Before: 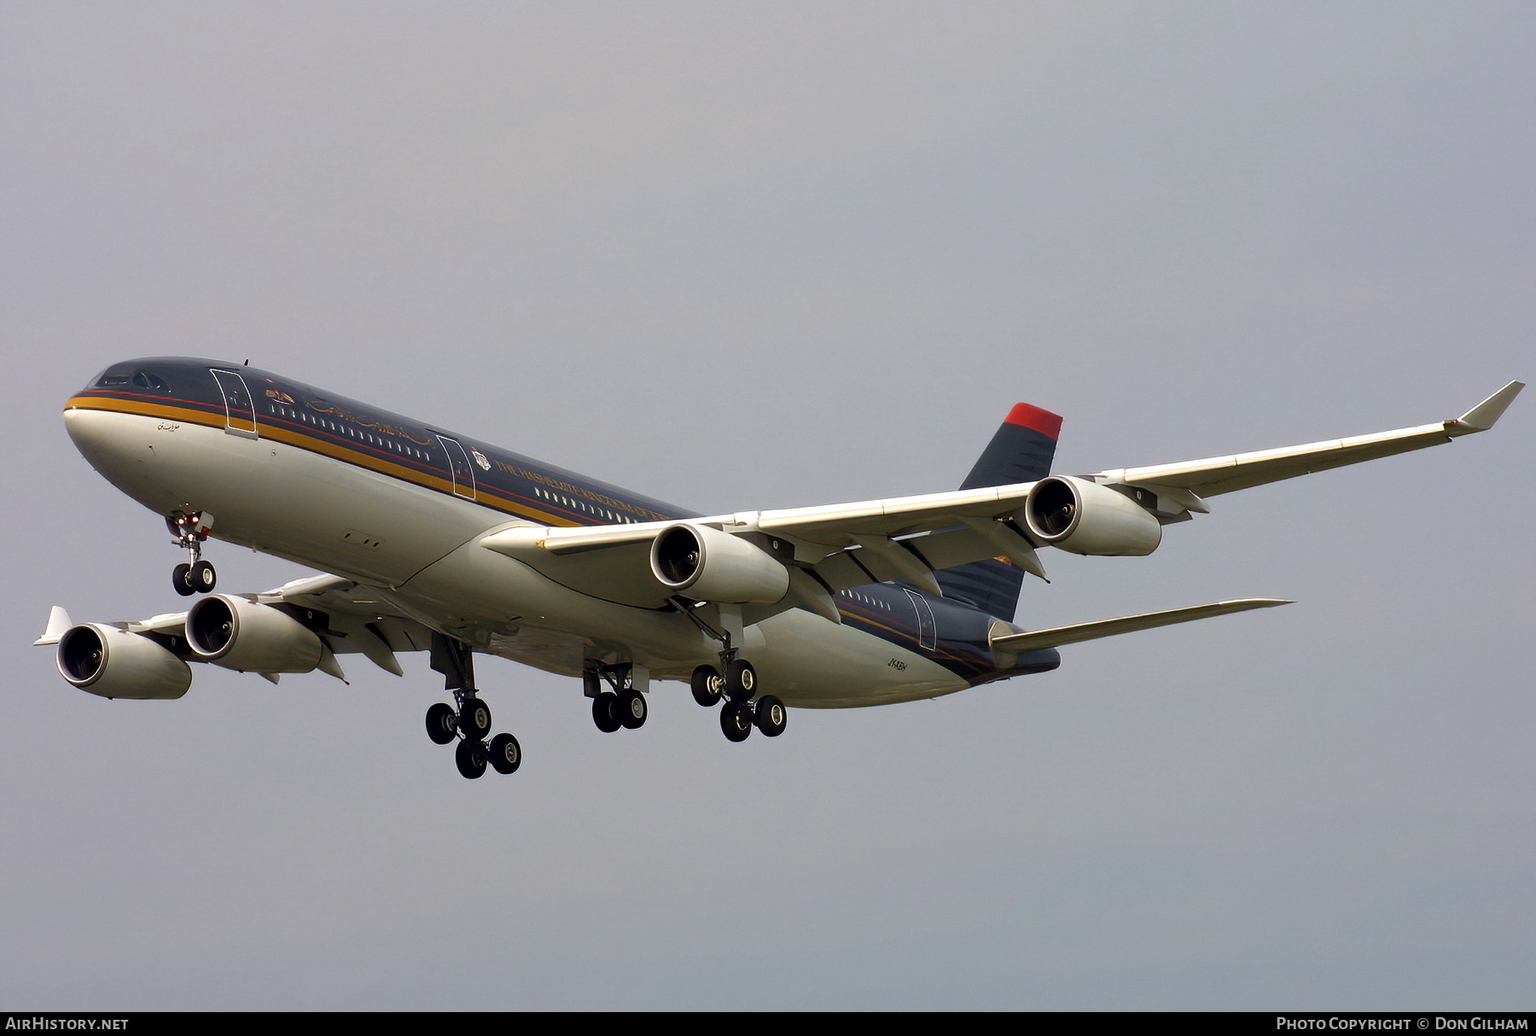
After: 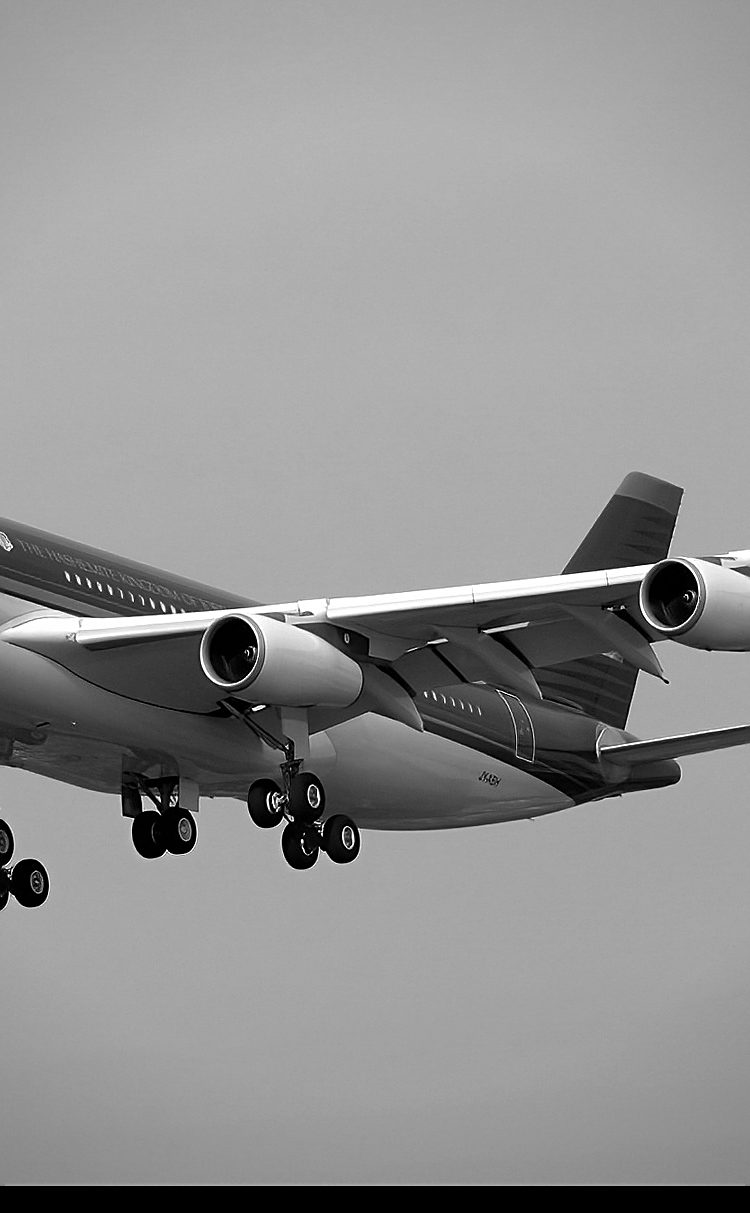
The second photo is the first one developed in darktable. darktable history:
vignetting: fall-off radius 60.92%
sharpen: radius 1.967
crop: left 31.229%, right 27.105%
monochrome: on, module defaults
